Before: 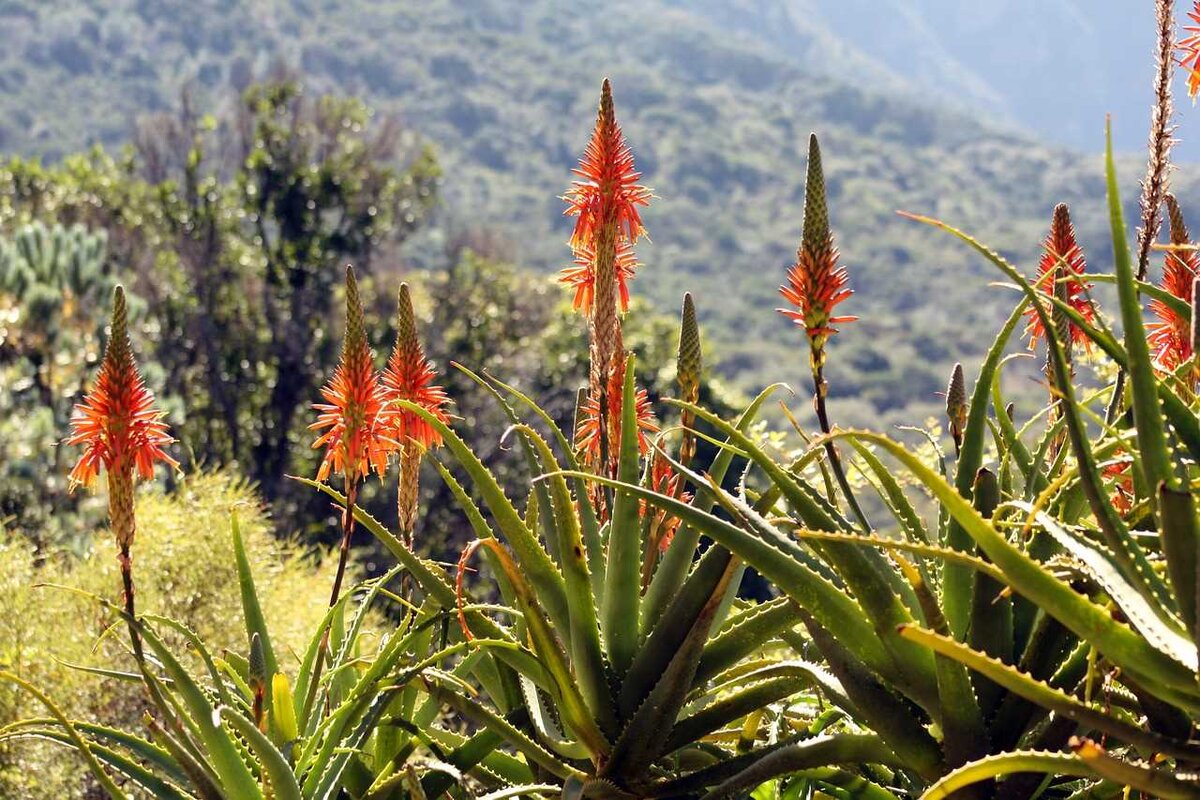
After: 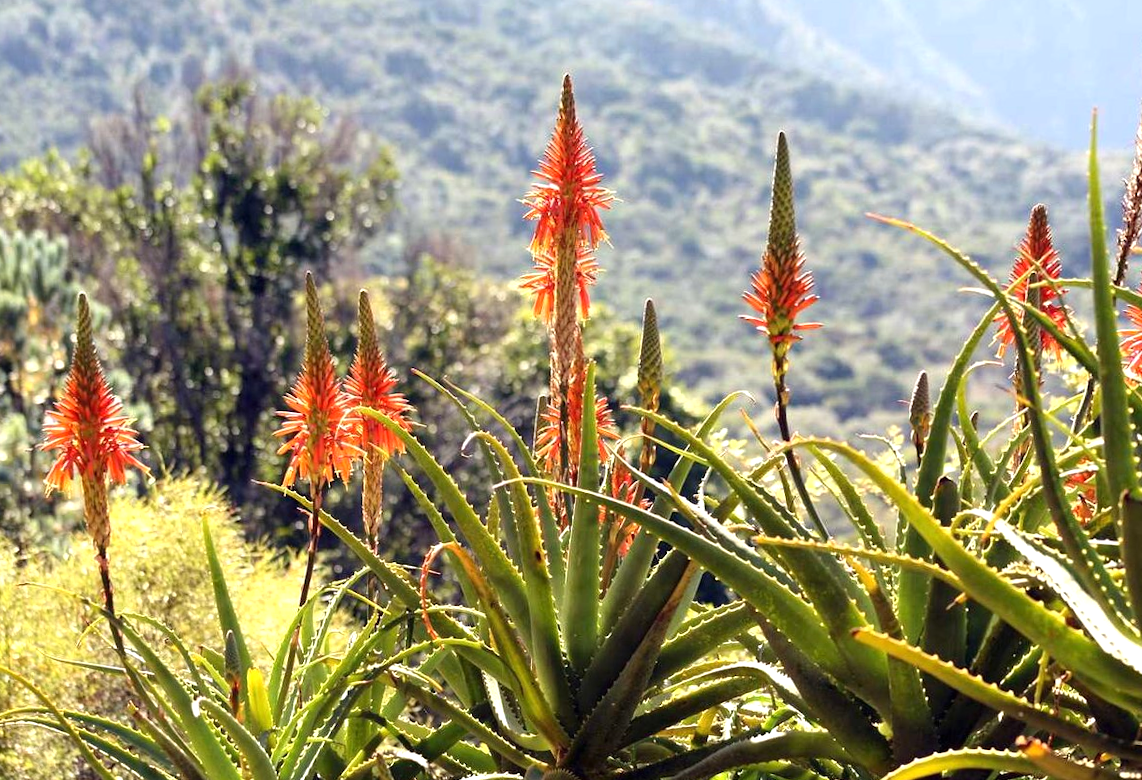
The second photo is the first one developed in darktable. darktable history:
exposure: black level correction 0, exposure 0.5 EV, compensate highlight preservation false
rotate and perspective: rotation 0.074°, lens shift (vertical) 0.096, lens shift (horizontal) -0.041, crop left 0.043, crop right 0.952, crop top 0.024, crop bottom 0.979
